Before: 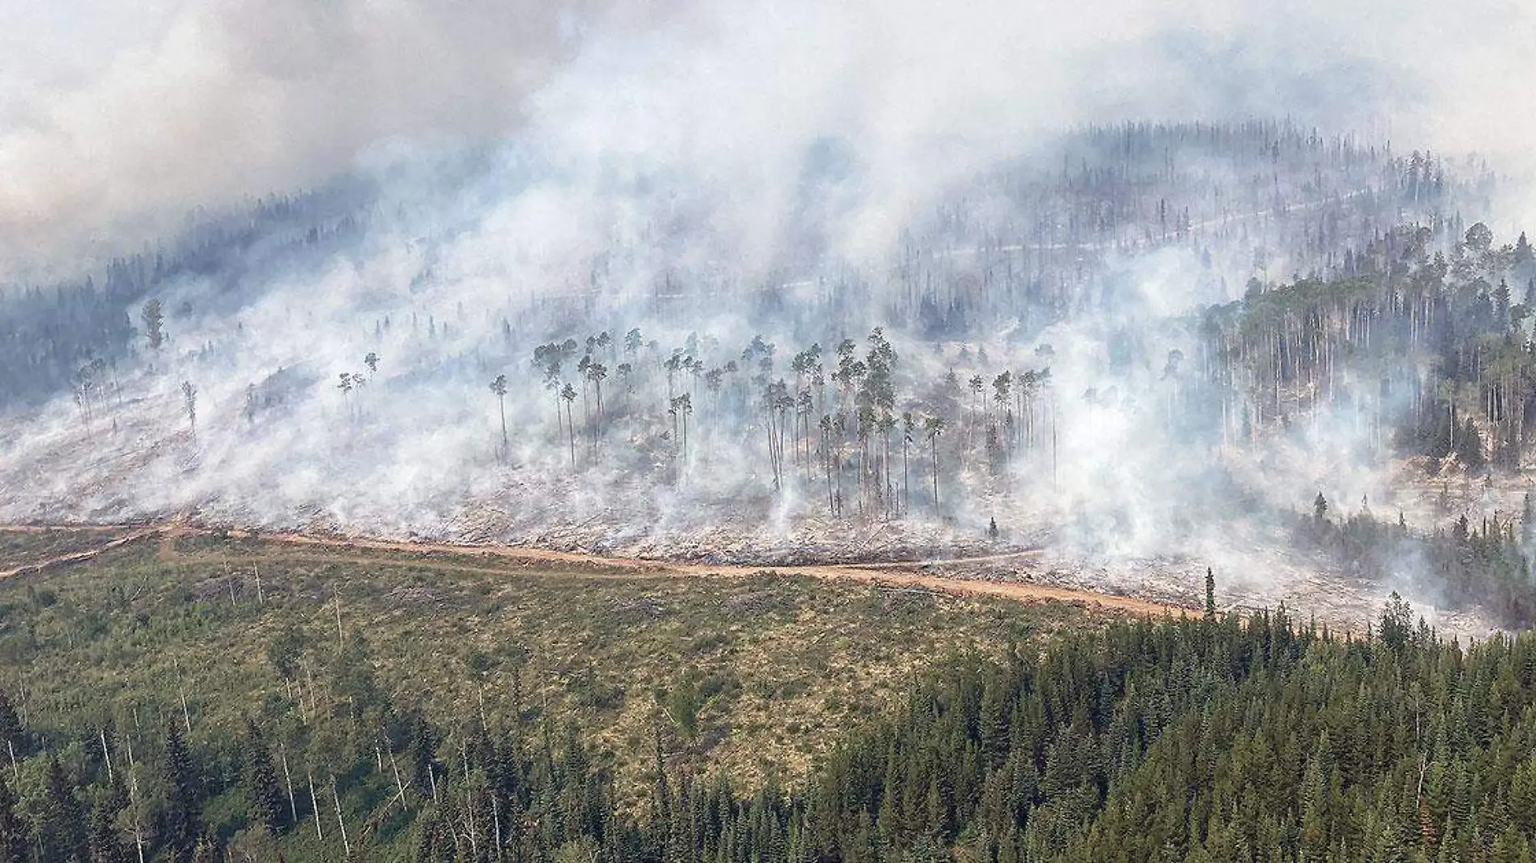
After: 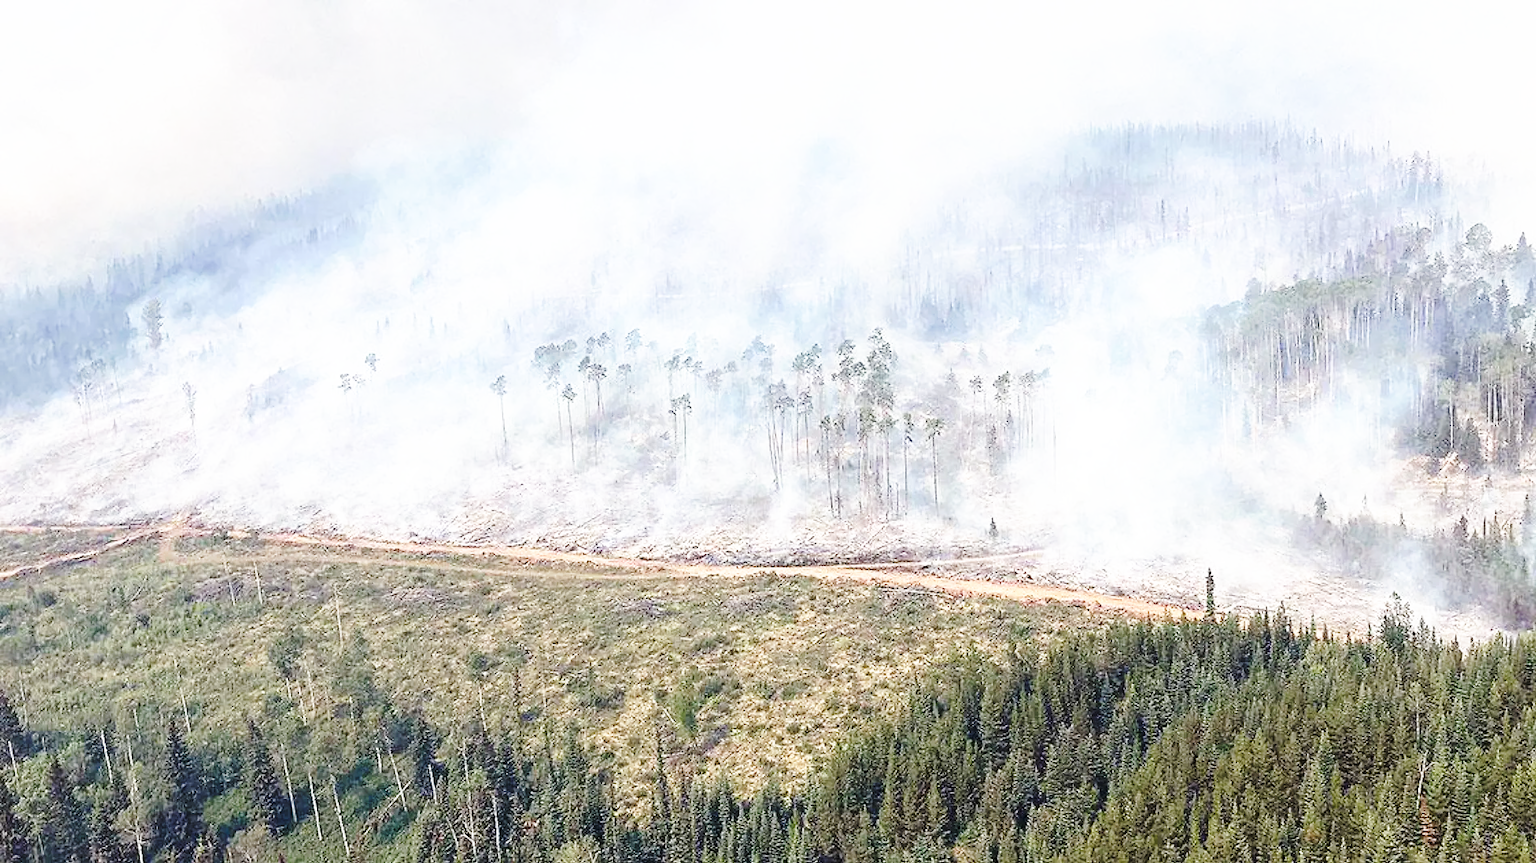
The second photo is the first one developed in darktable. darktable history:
shadows and highlights: shadows -30, highlights 30
base curve: curves: ch0 [(0, 0) (0.026, 0.03) (0.109, 0.232) (0.351, 0.748) (0.669, 0.968) (1, 1)], preserve colors none
tone curve: curves: ch0 [(0, 0) (0.003, 0.018) (0.011, 0.024) (0.025, 0.038) (0.044, 0.067) (0.069, 0.098) (0.1, 0.13) (0.136, 0.165) (0.177, 0.205) (0.224, 0.249) (0.277, 0.304) (0.335, 0.365) (0.399, 0.432) (0.468, 0.505) (0.543, 0.579) (0.623, 0.652) (0.709, 0.725) (0.801, 0.802) (0.898, 0.876) (1, 1)], preserve colors none
